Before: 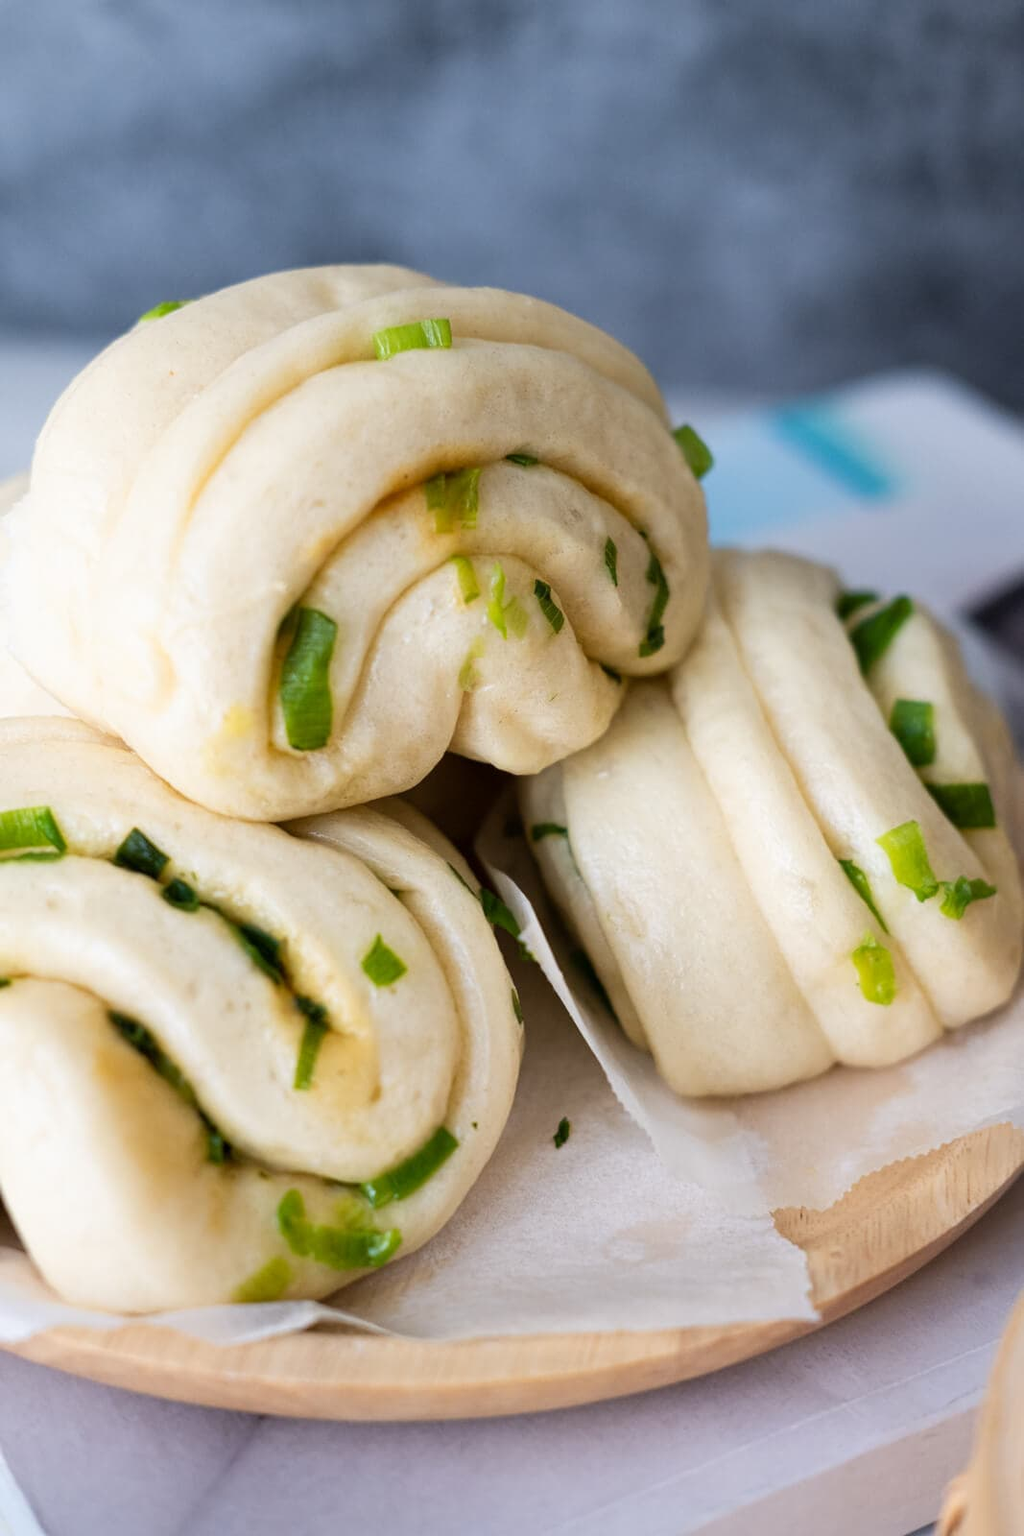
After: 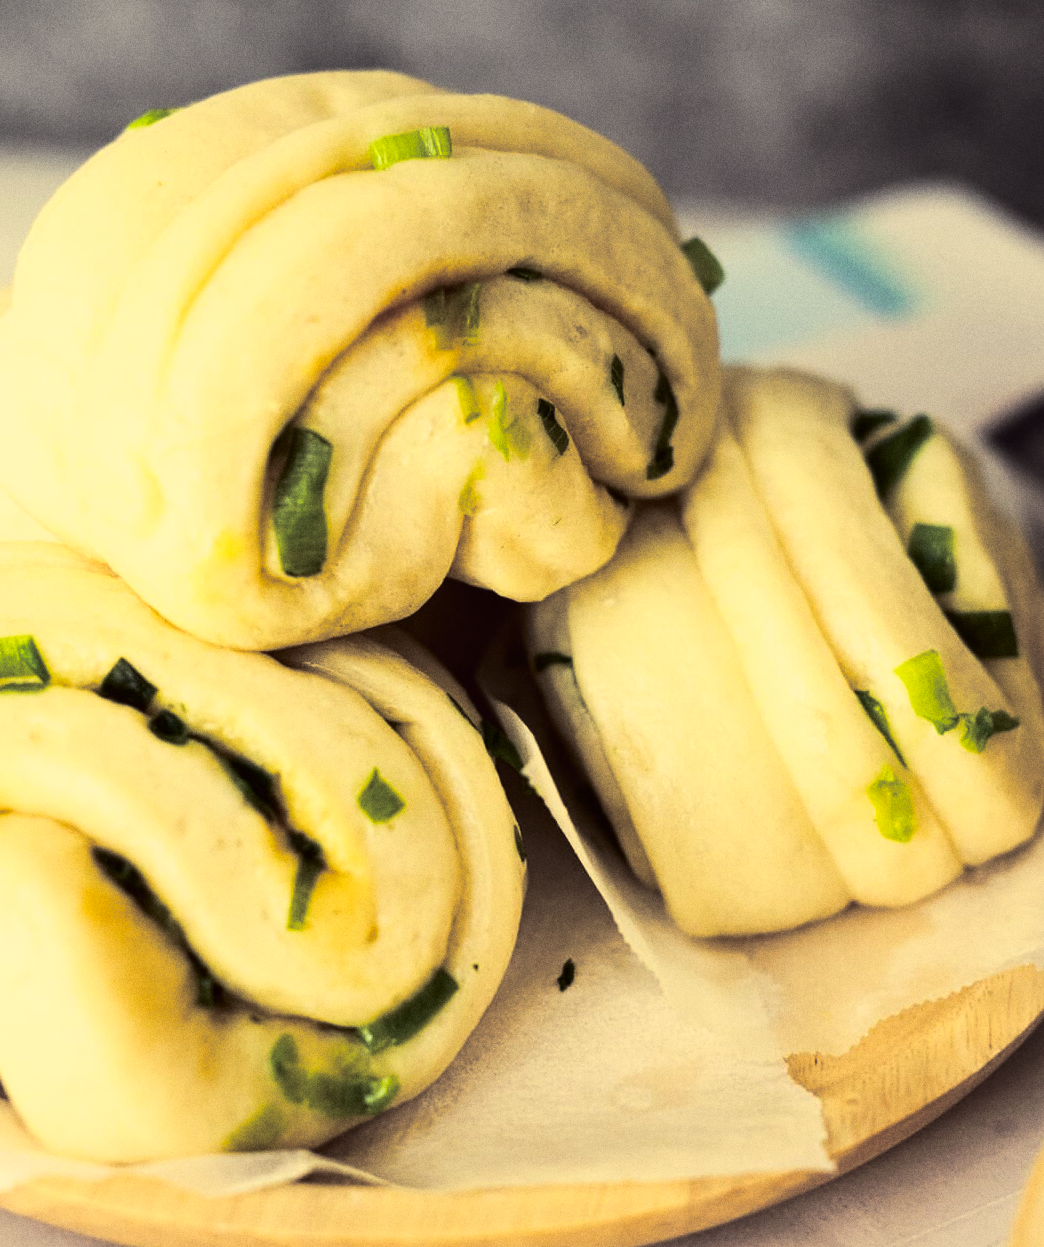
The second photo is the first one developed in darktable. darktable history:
color correction: highlights a* -0.482, highlights b* 40, shadows a* 9.8, shadows b* -0.161
crop and rotate: left 1.814%, top 12.818%, right 0.25%, bottom 9.225%
contrast brightness saturation: contrast 0.28
grain: on, module defaults
split-toning: shadows › hue 36°, shadows › saturation 0.05, highlights › hue 10.8°, highlights › saturation 0.15, compress 40%
